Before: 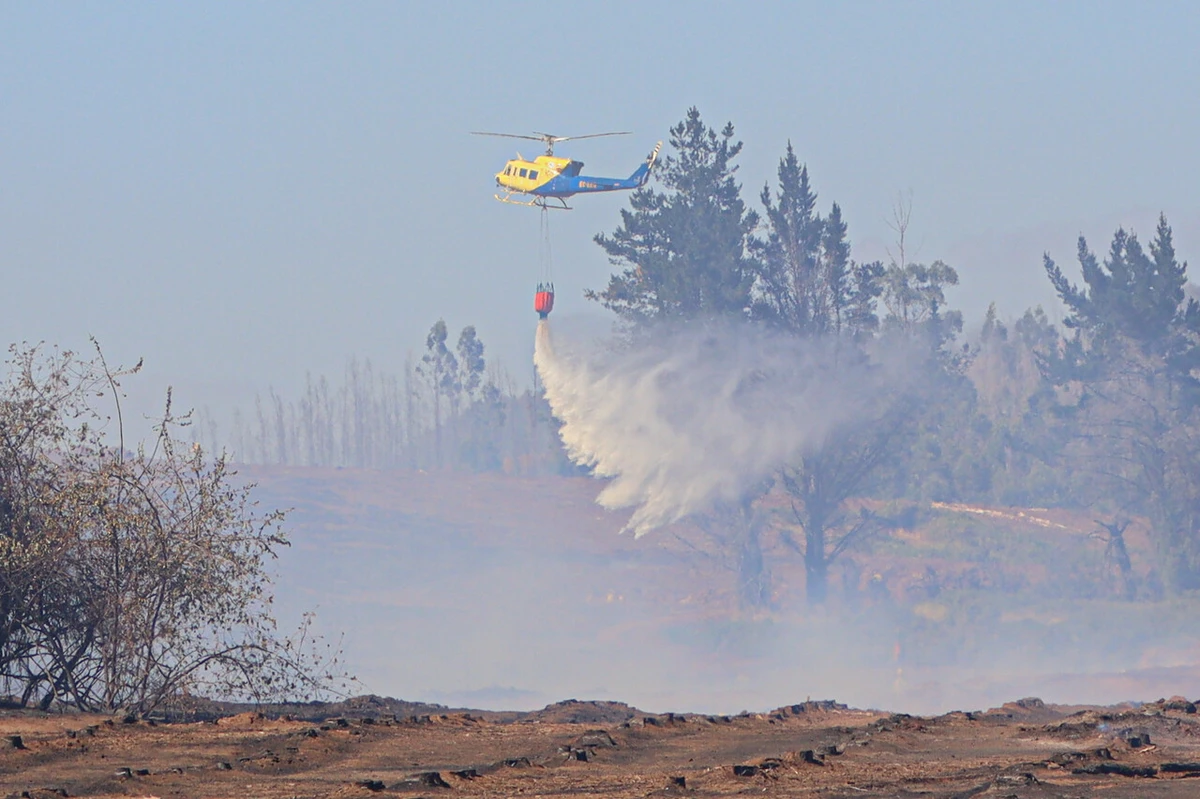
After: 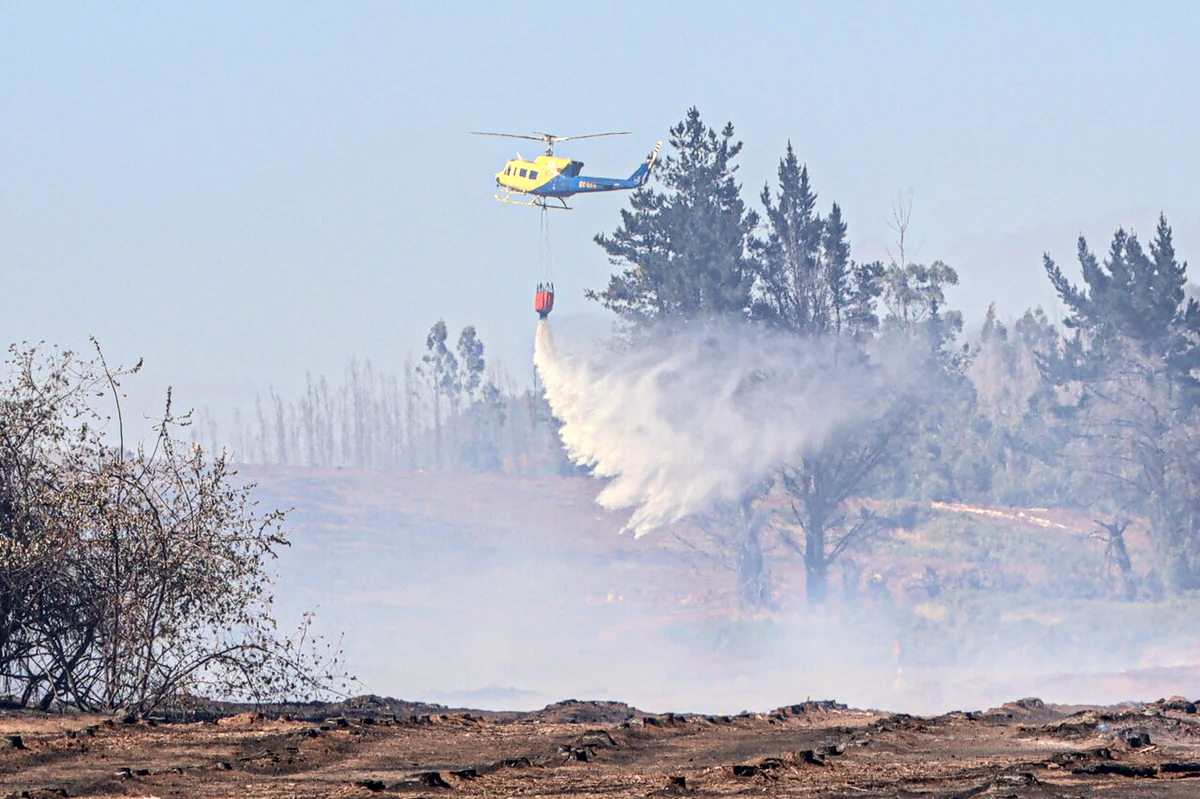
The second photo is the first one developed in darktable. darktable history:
exposure: compensate highlight preservation false
contrast brightness saturation: contrast 0.239, brightness 0.089
local contrast: detail 154%
